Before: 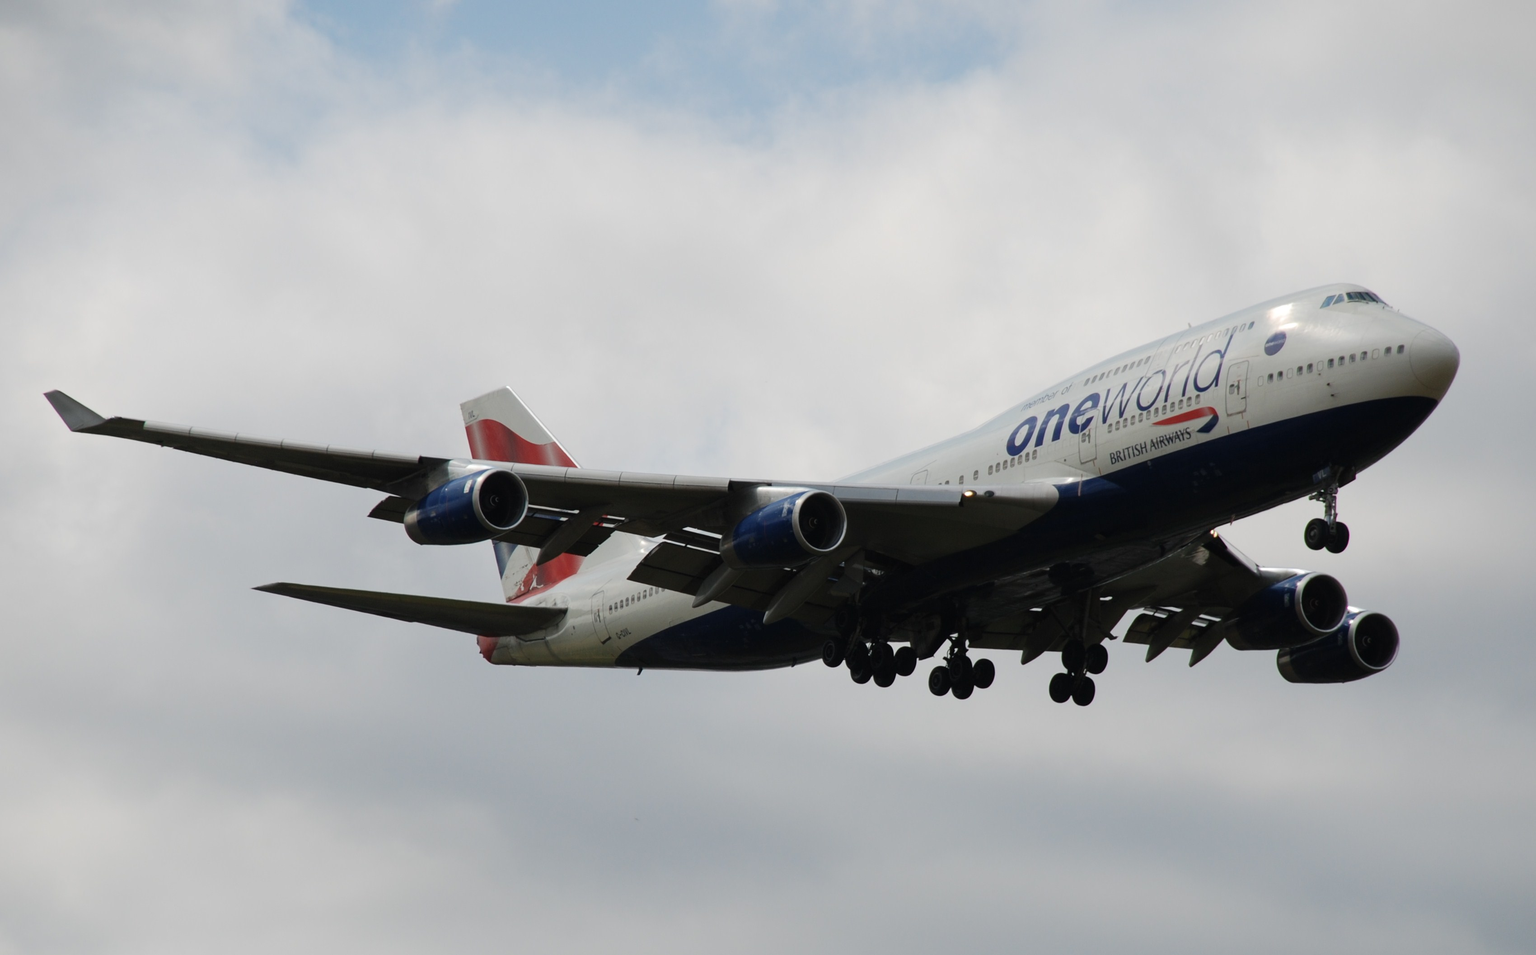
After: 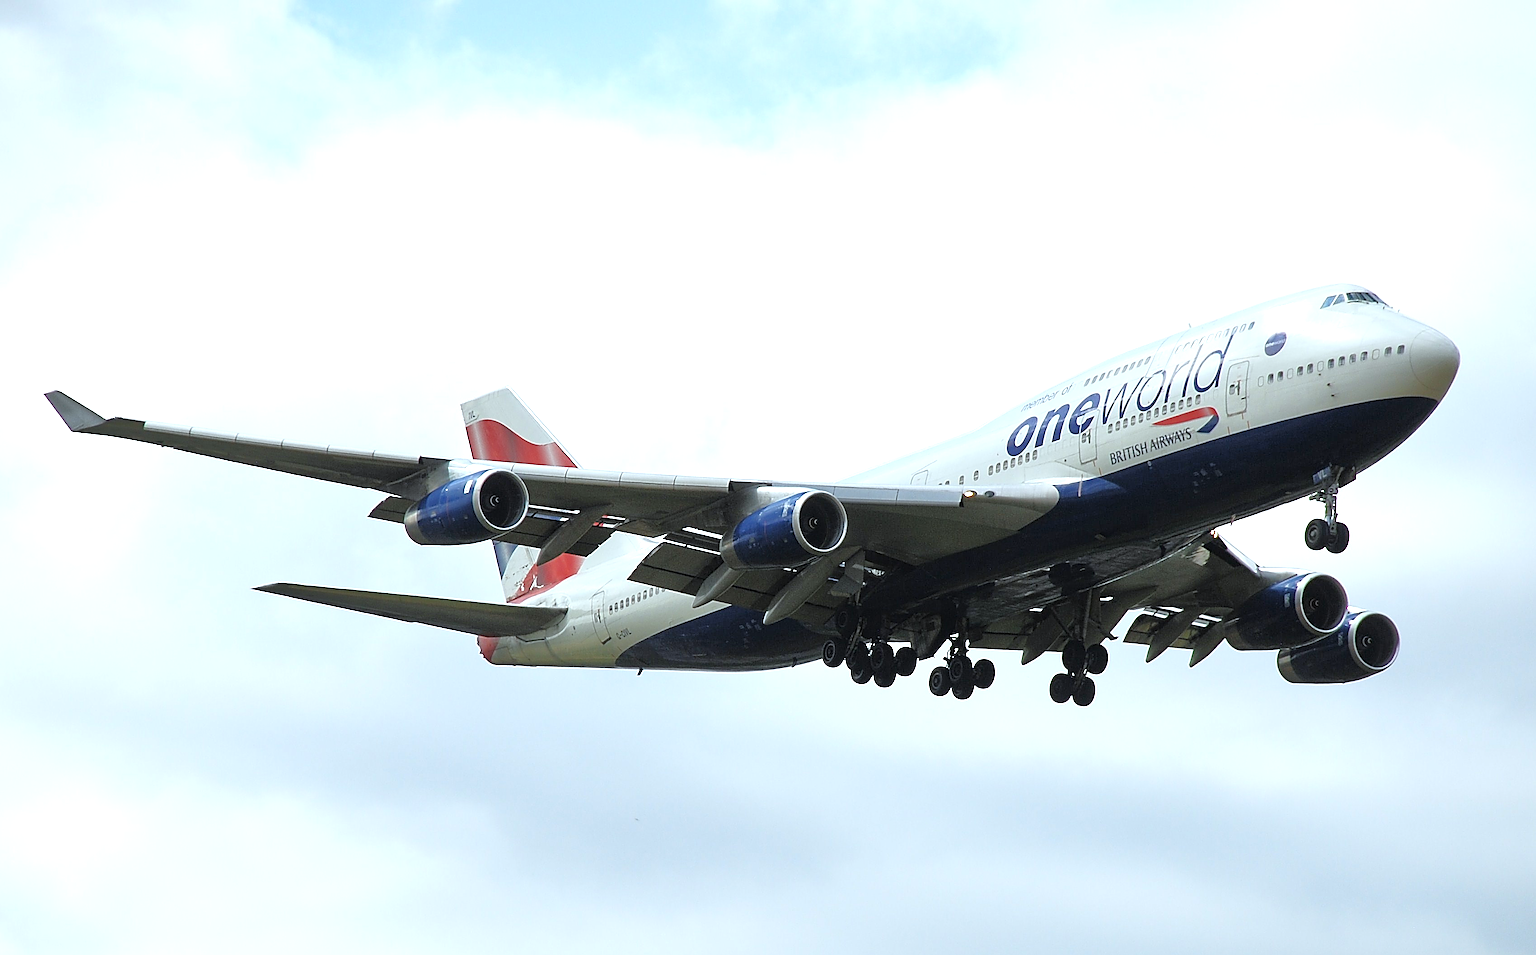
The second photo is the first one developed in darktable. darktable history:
exposure: black level correction 0, exposure 1 EV, compensate exposure bias true, compensate highlight preservation false
tone equalizer: -7 EV 0.15 EV, -6 EV 0.6 EV, -5 EV 1.15 EV, -4 EV 1.33 EV, -3 EV 1.15 EV, -2 EV 0.6 EV, -1 EV 0.15 EV, mask exposure compensation -0.5 EV
white balance: red 0.925, blue 1.046
sharpen: amount 2
